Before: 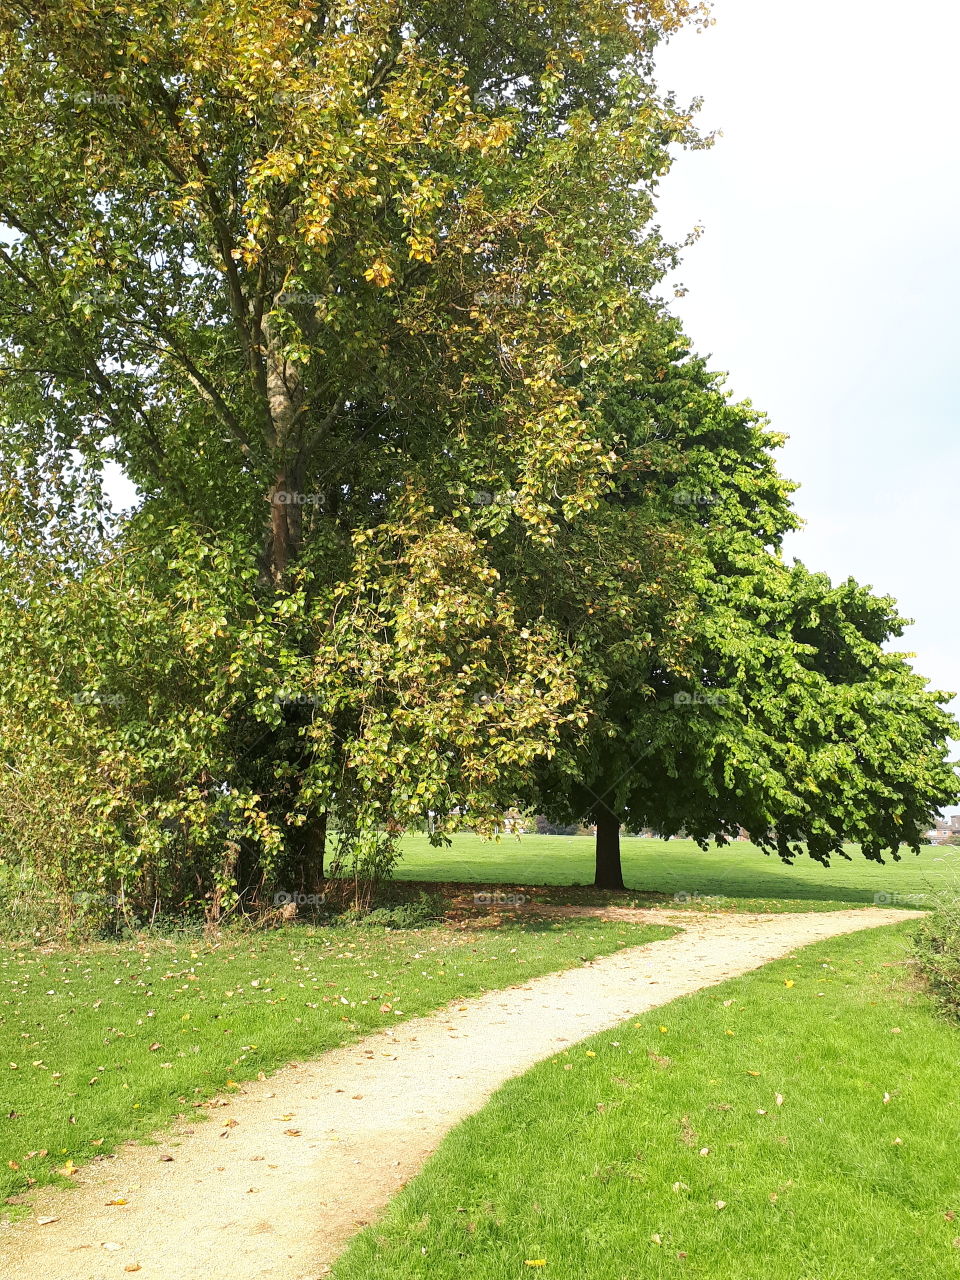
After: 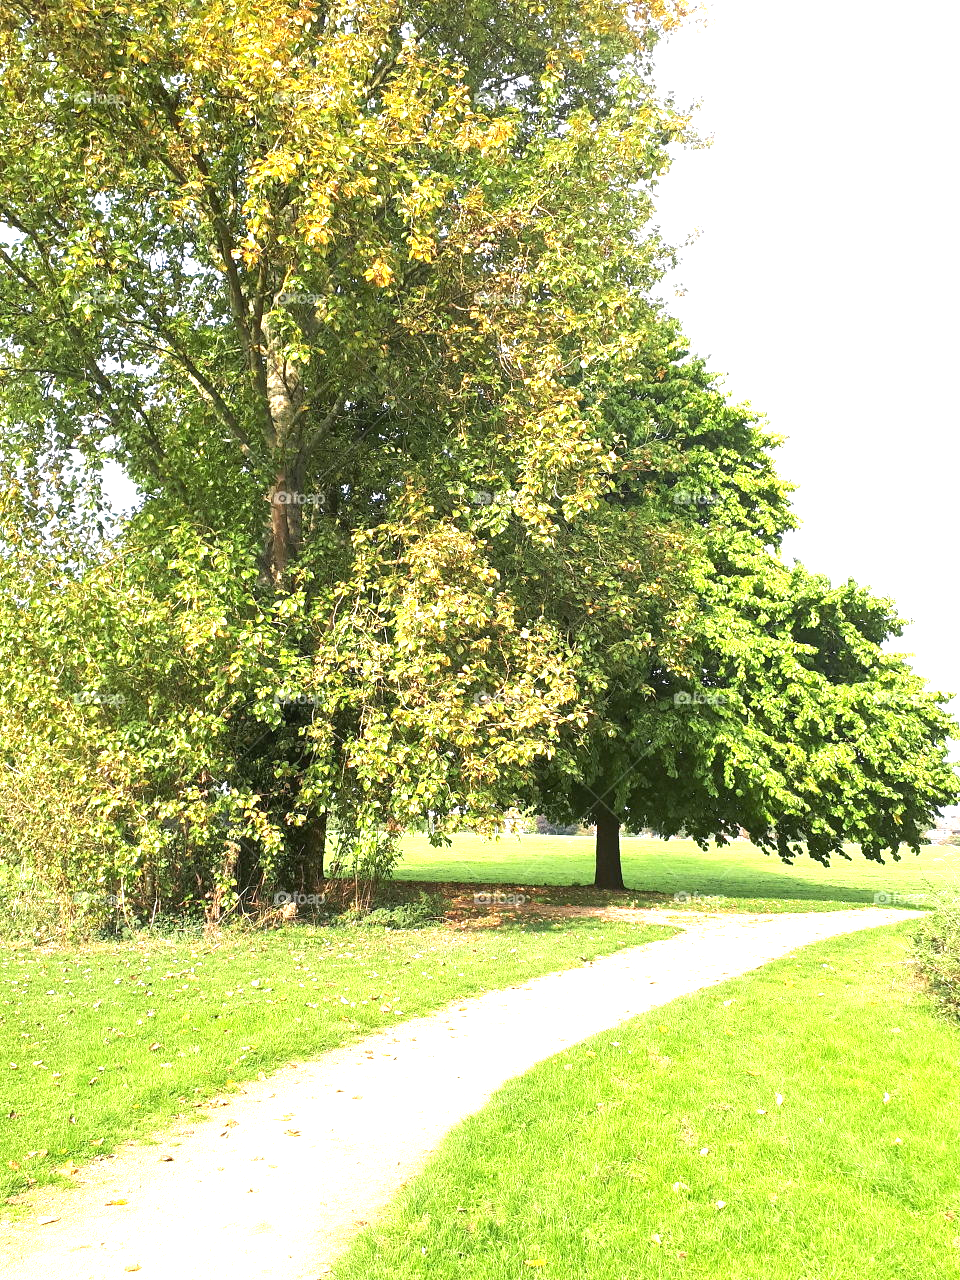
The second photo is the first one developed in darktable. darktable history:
exposure: black level correction 0, exposure 1.175 EV, compensate highlight preservation false
